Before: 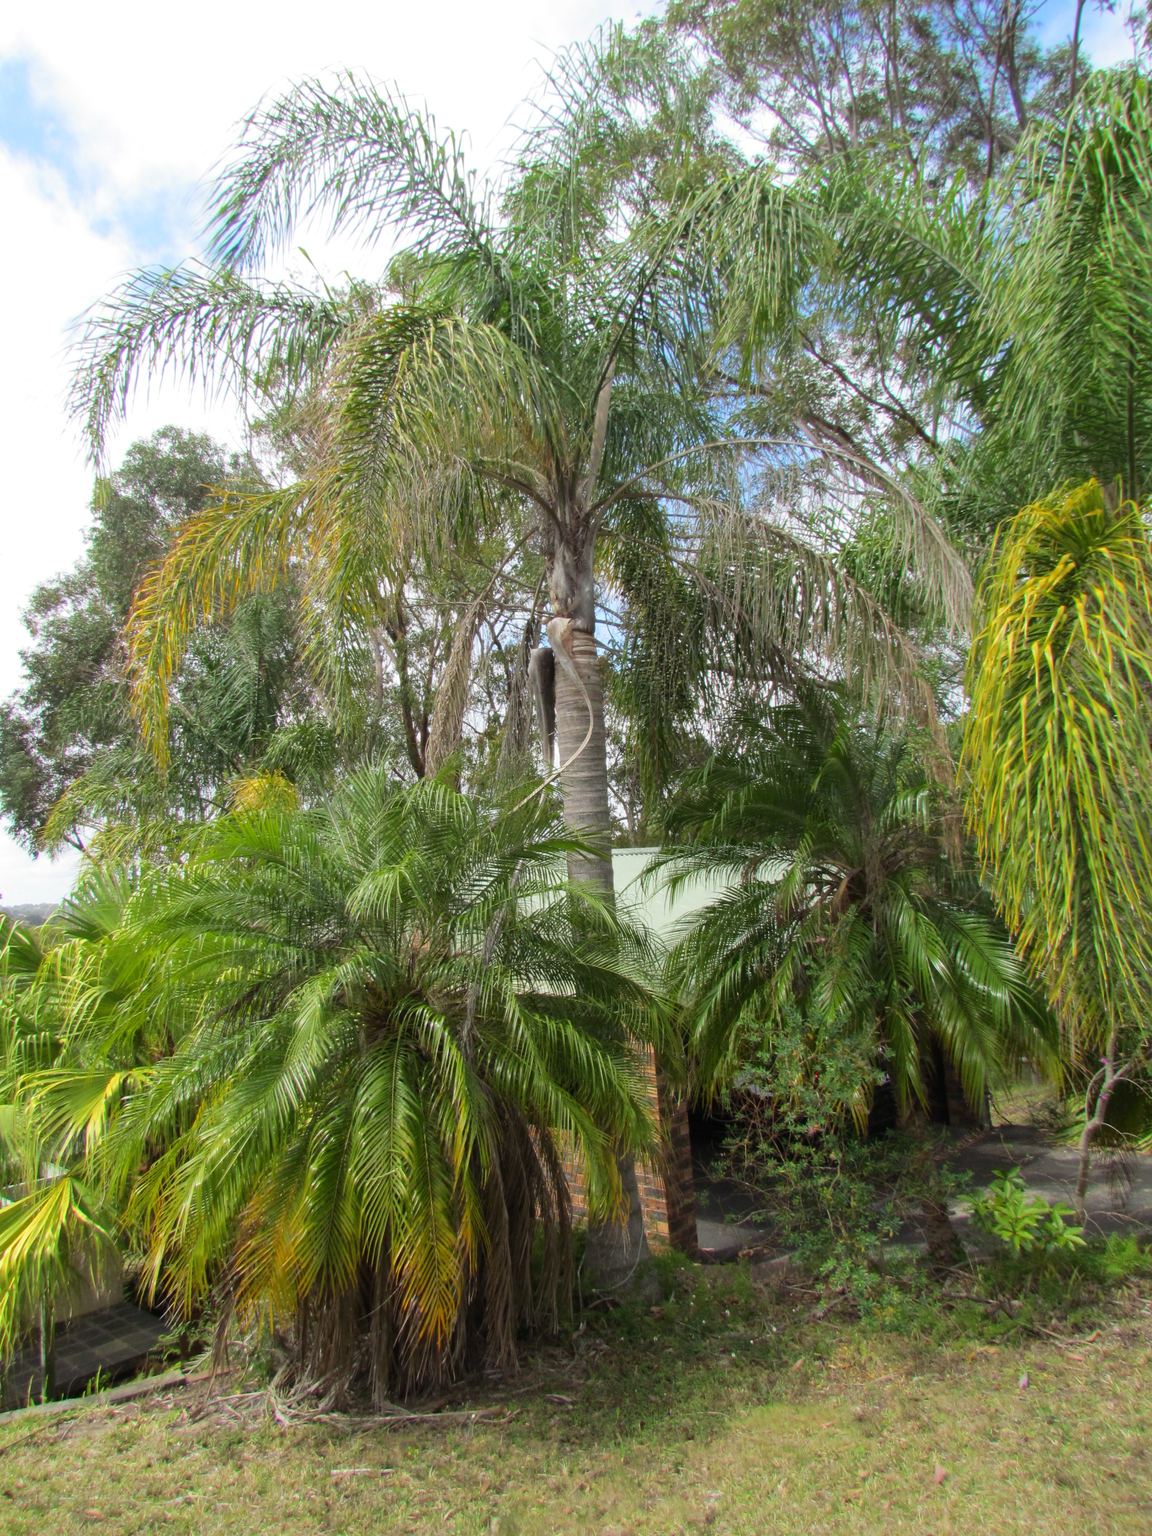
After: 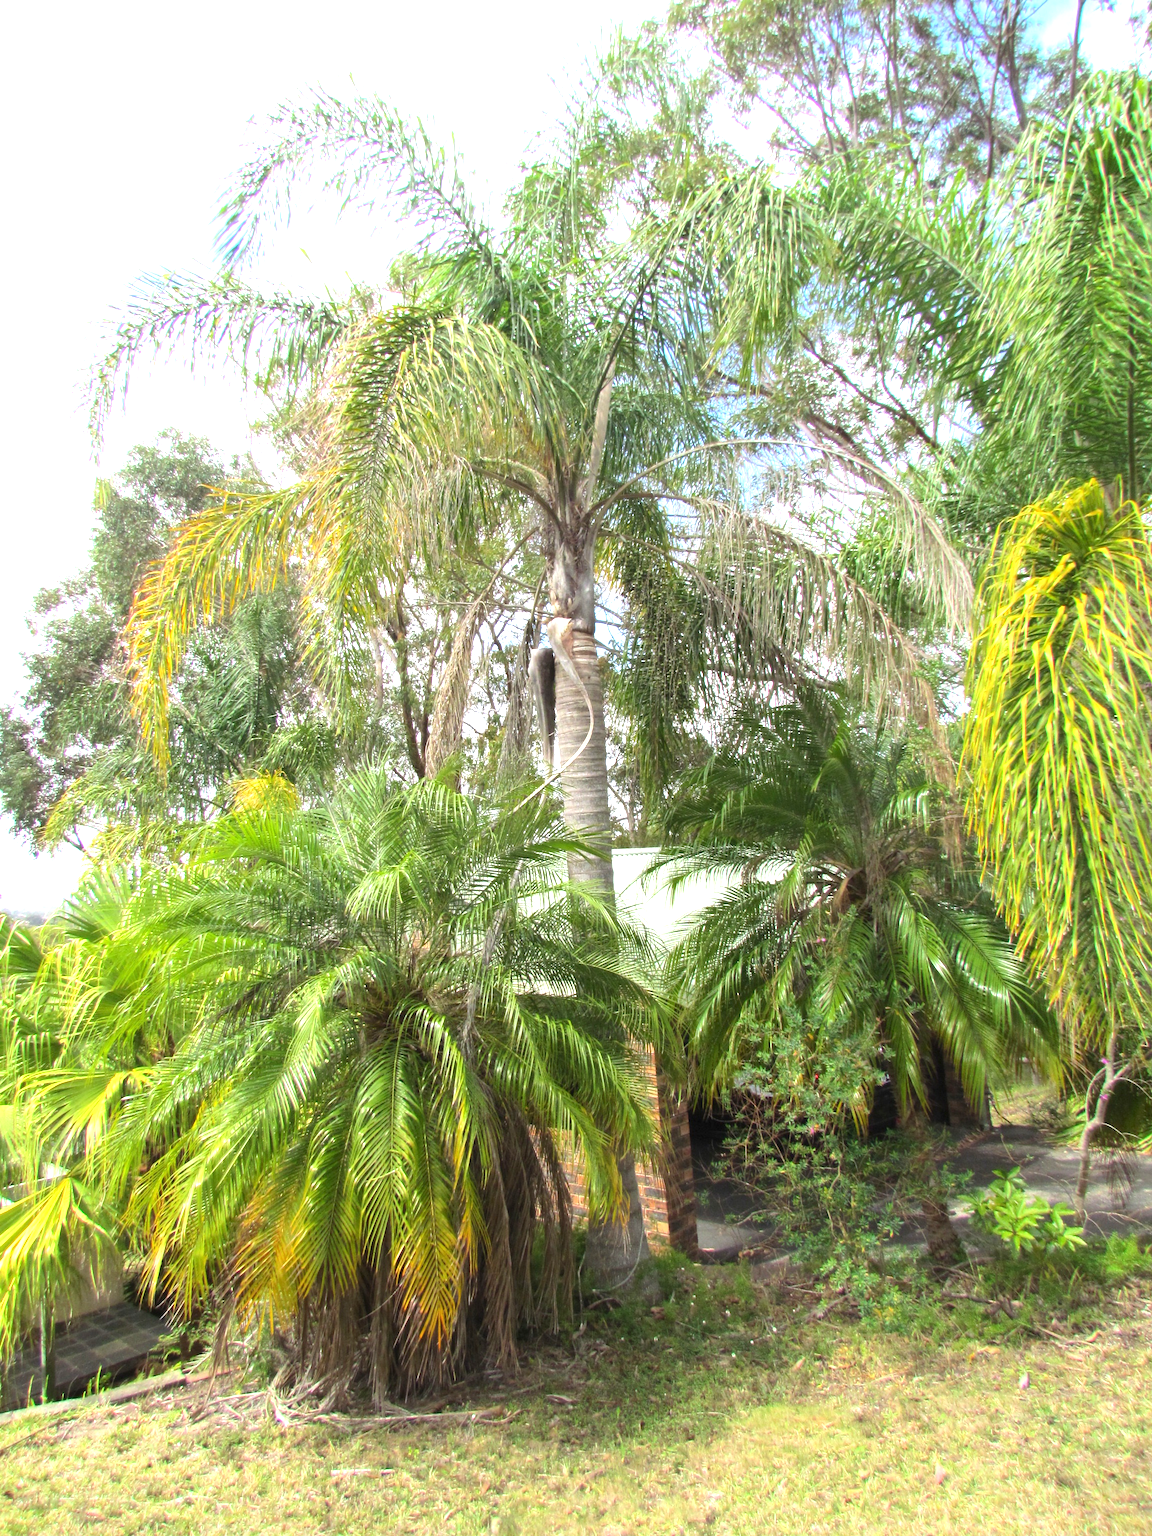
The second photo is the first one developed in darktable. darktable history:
exposure: black level correction 0, exposure 1.18 EV, compensate highlight preservation false
